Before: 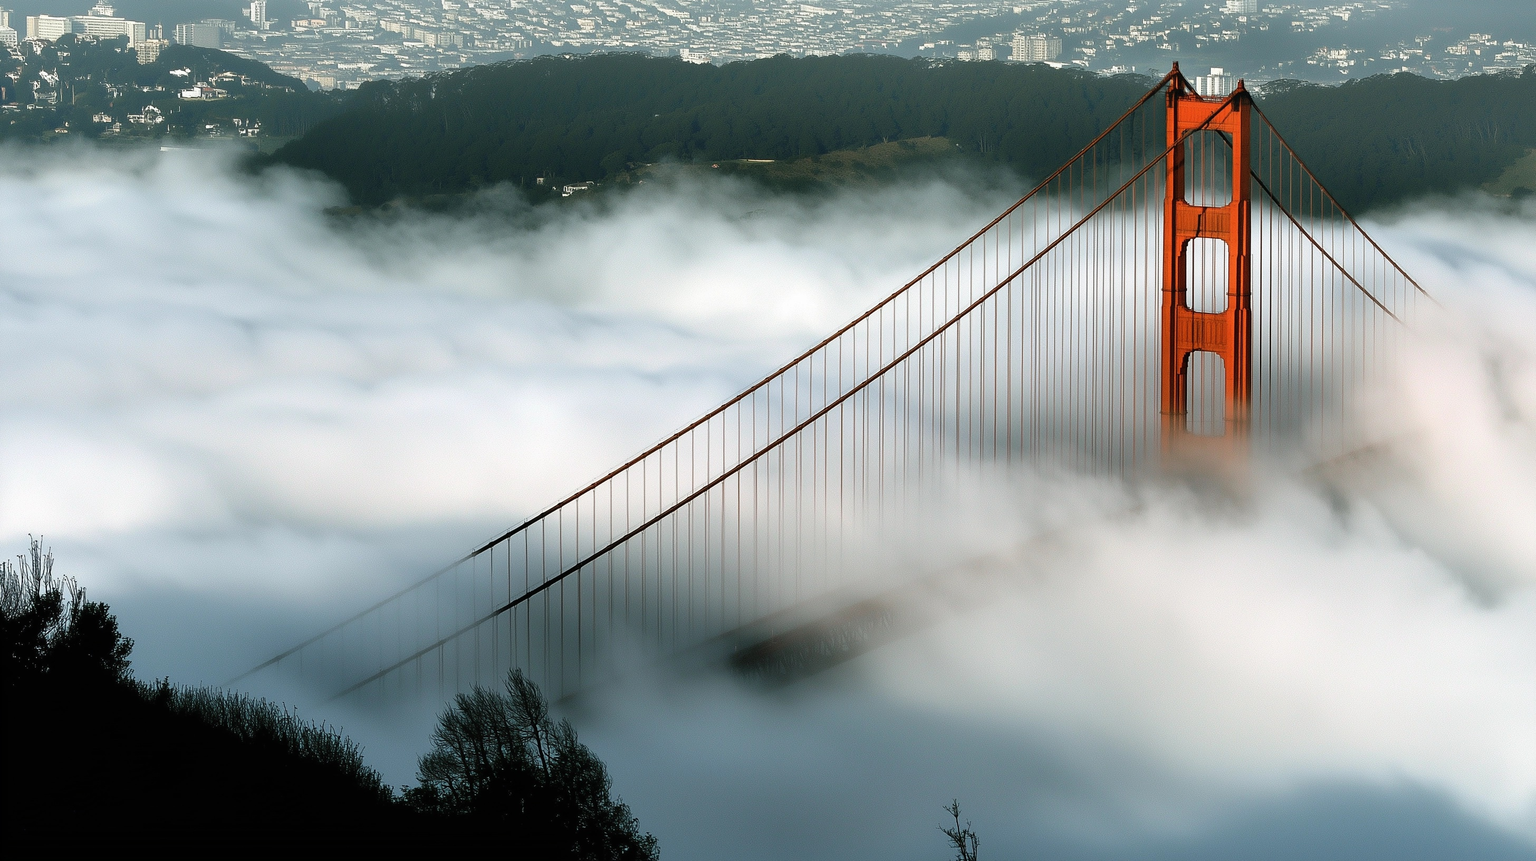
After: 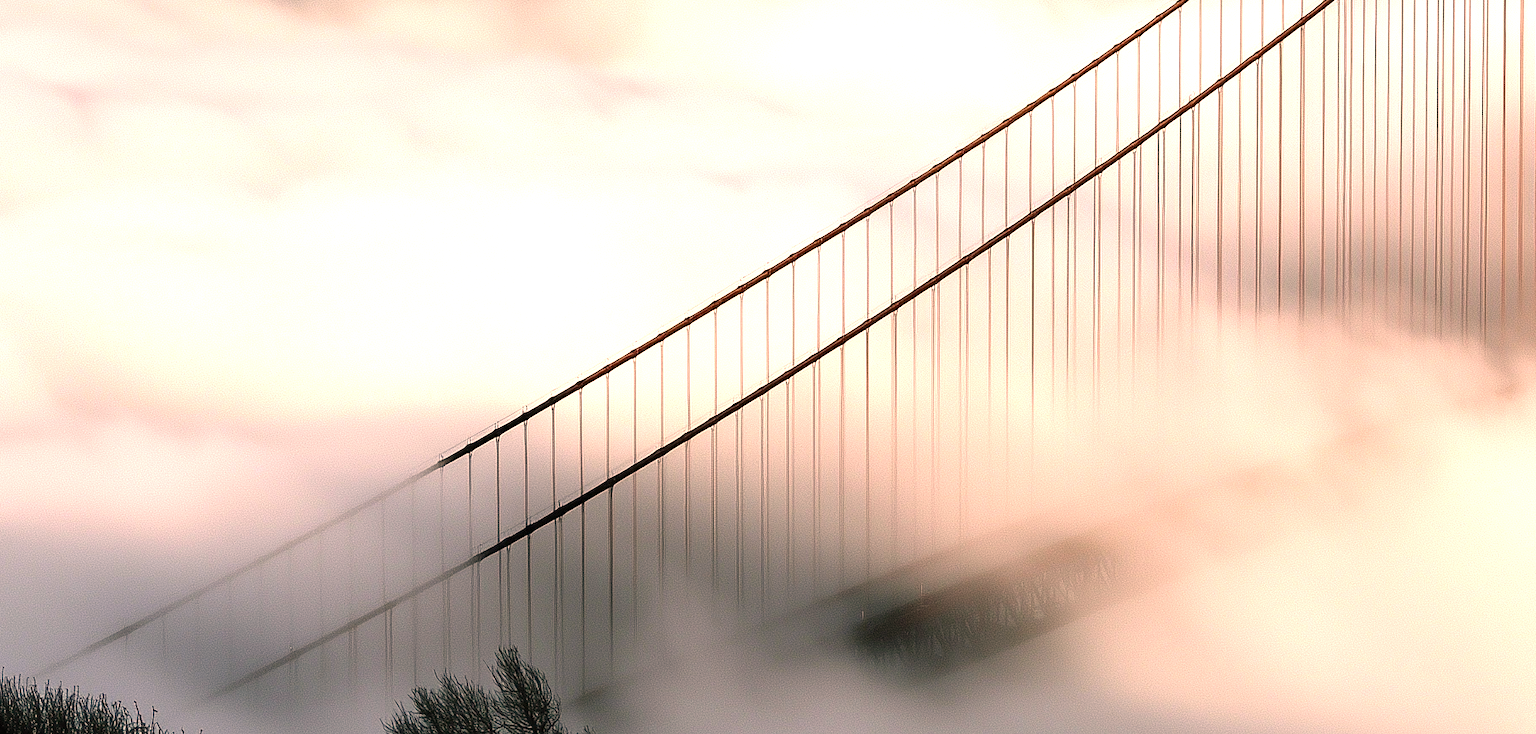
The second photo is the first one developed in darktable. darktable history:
exposure: exposure 0.772 EV, compensate exposure bias true, compensate highlight preservation false
crop: left 12.993%, top 30.909%, right 24.782%, bottom 16%
color correction: highlights a* 22.3, highlights b* 21.46
